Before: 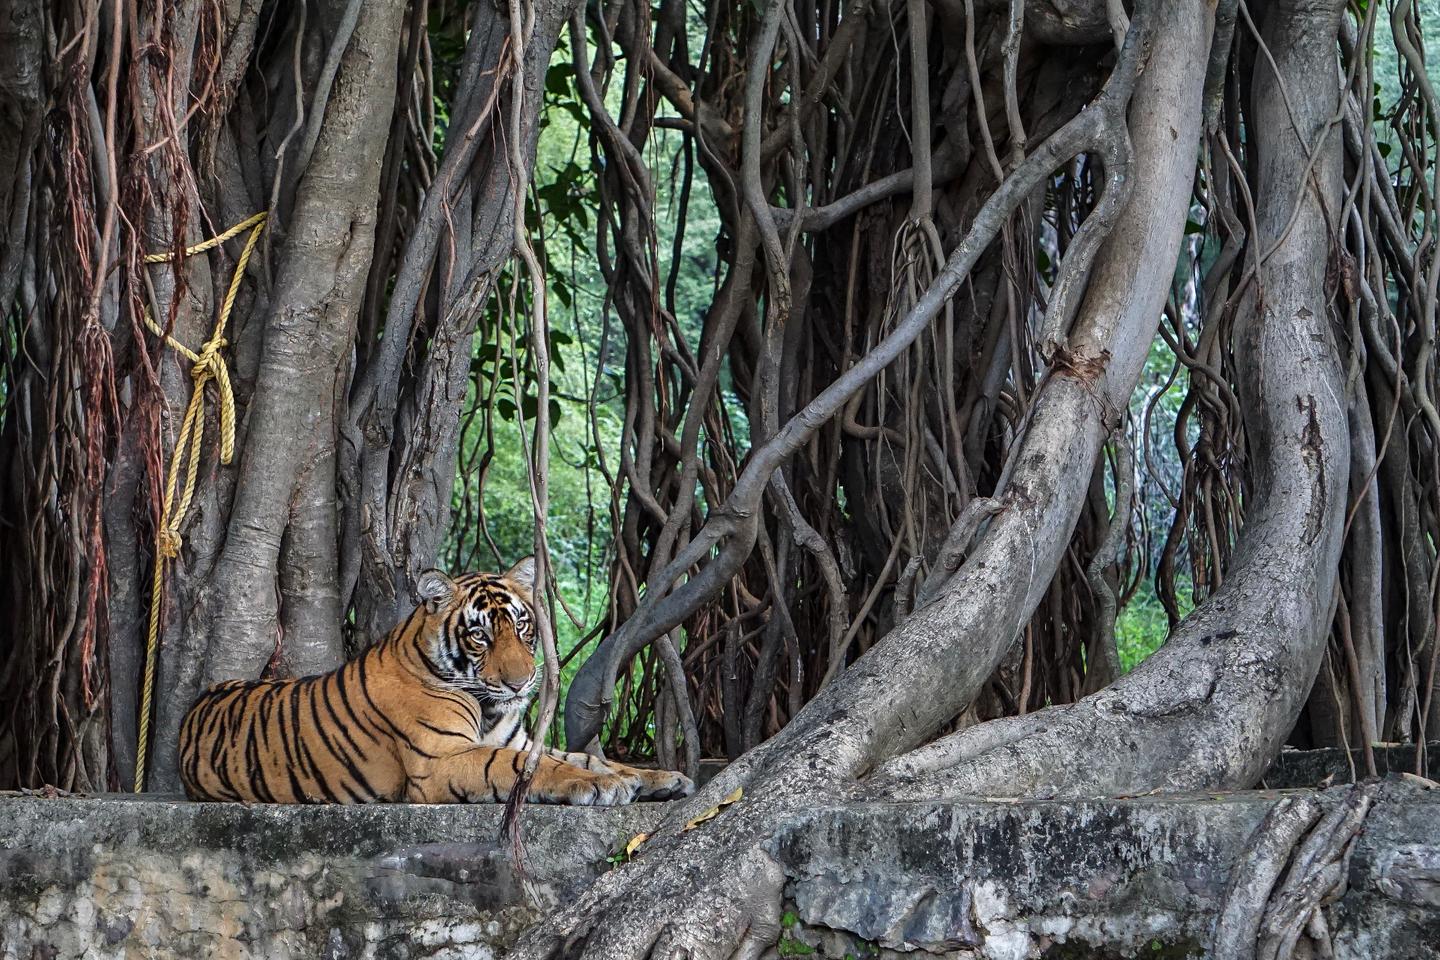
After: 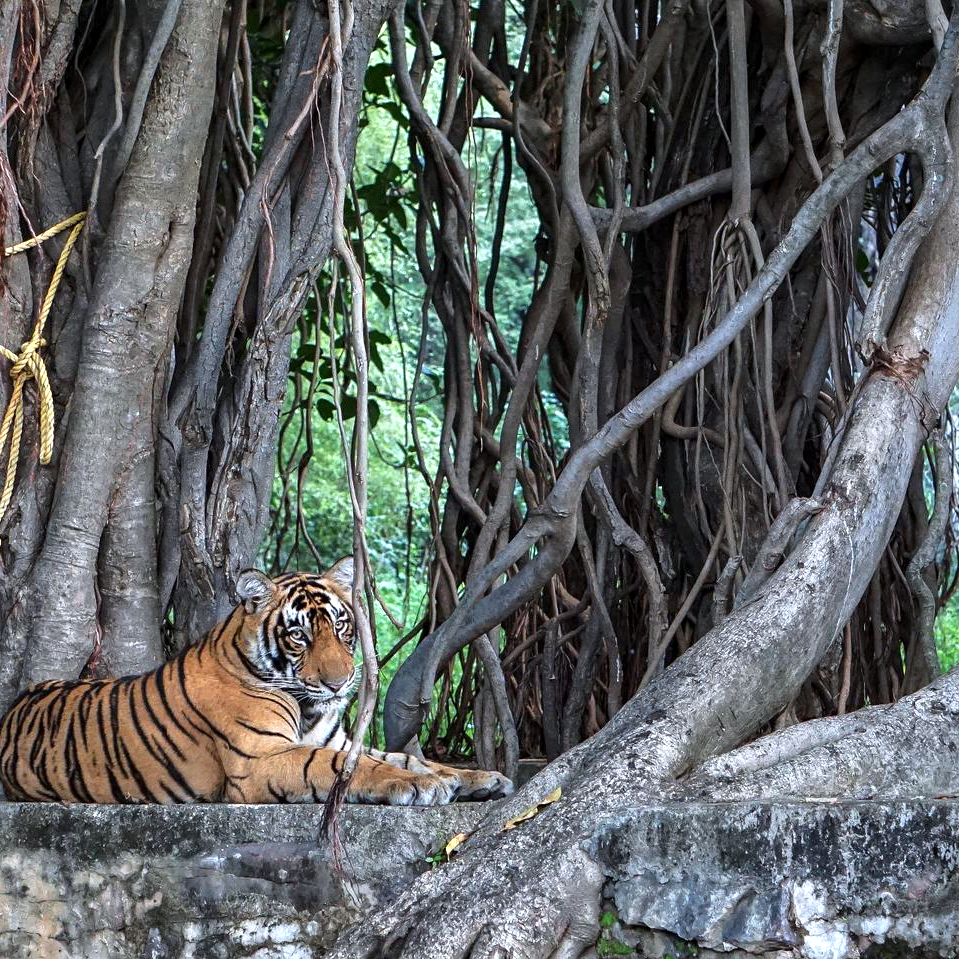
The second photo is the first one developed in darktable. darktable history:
crop and rotate: left 12.576%, right 20.77%
base curve: curves: ch0 [(0, 0) (0.303, 0.277) (1, 1)], preserve colors none
exposure: black level correction 0.001, exposure 0.5 EV, compensate highlight preservation false
color correction: highlights a* -0.811, highlights b* -8.41
